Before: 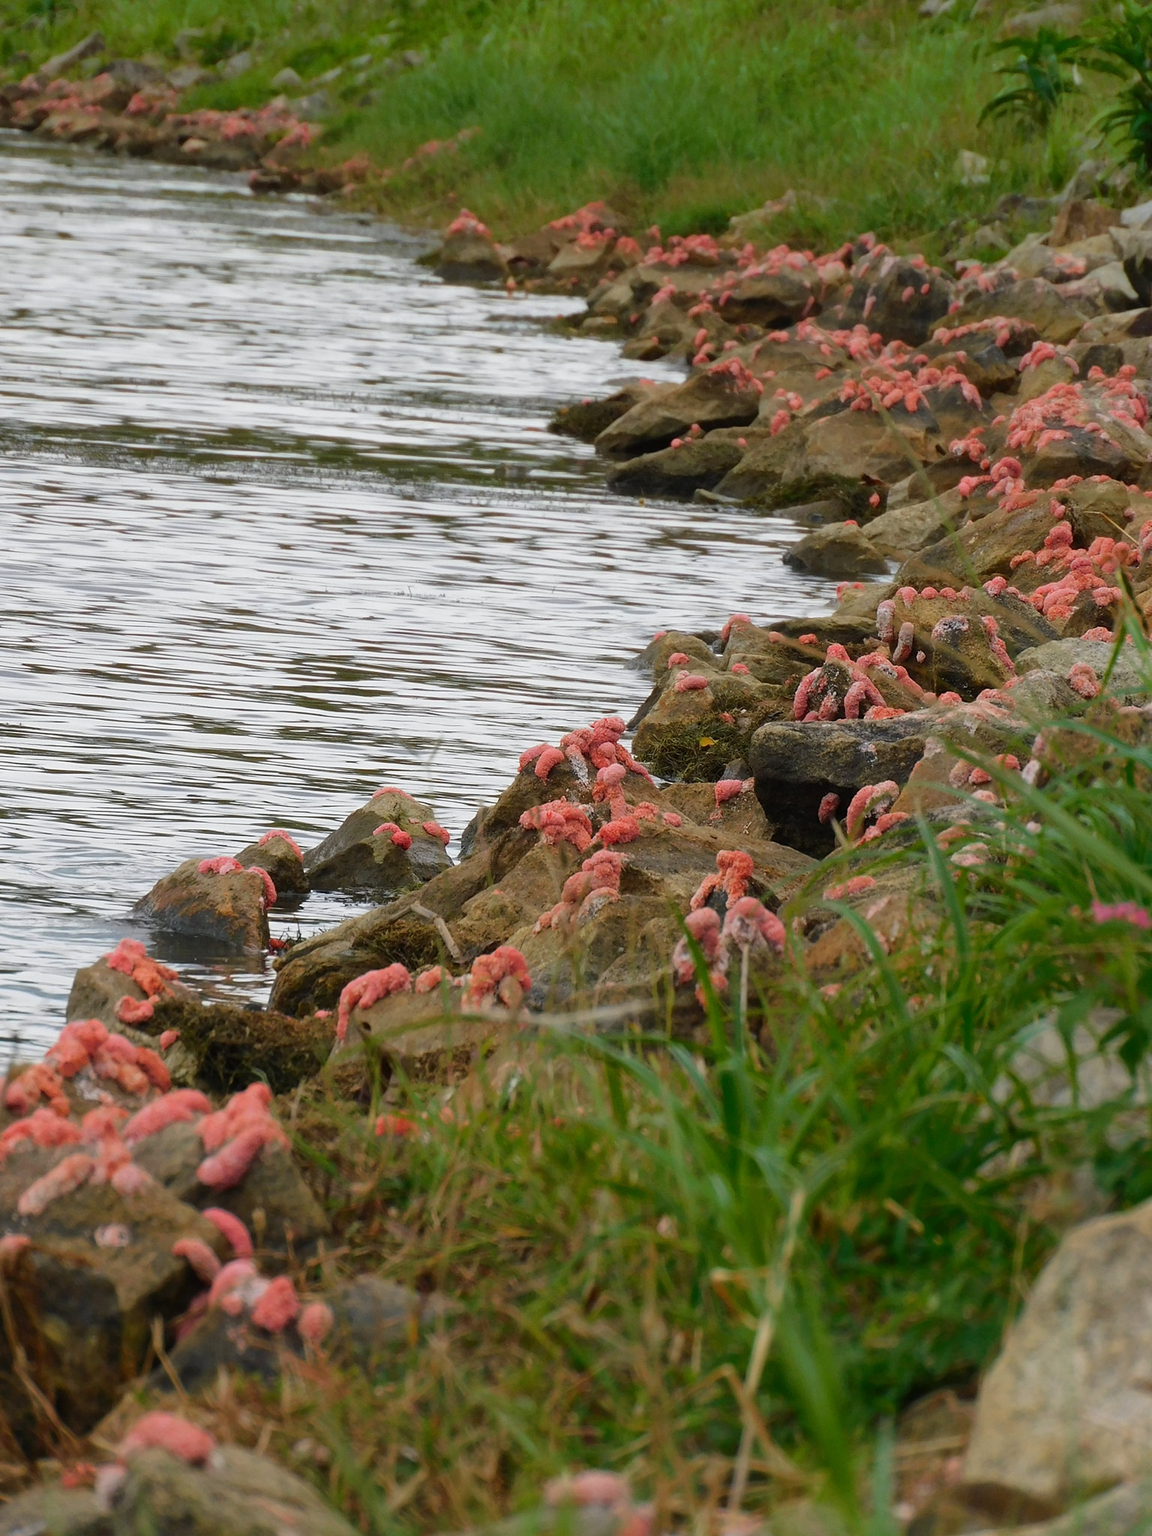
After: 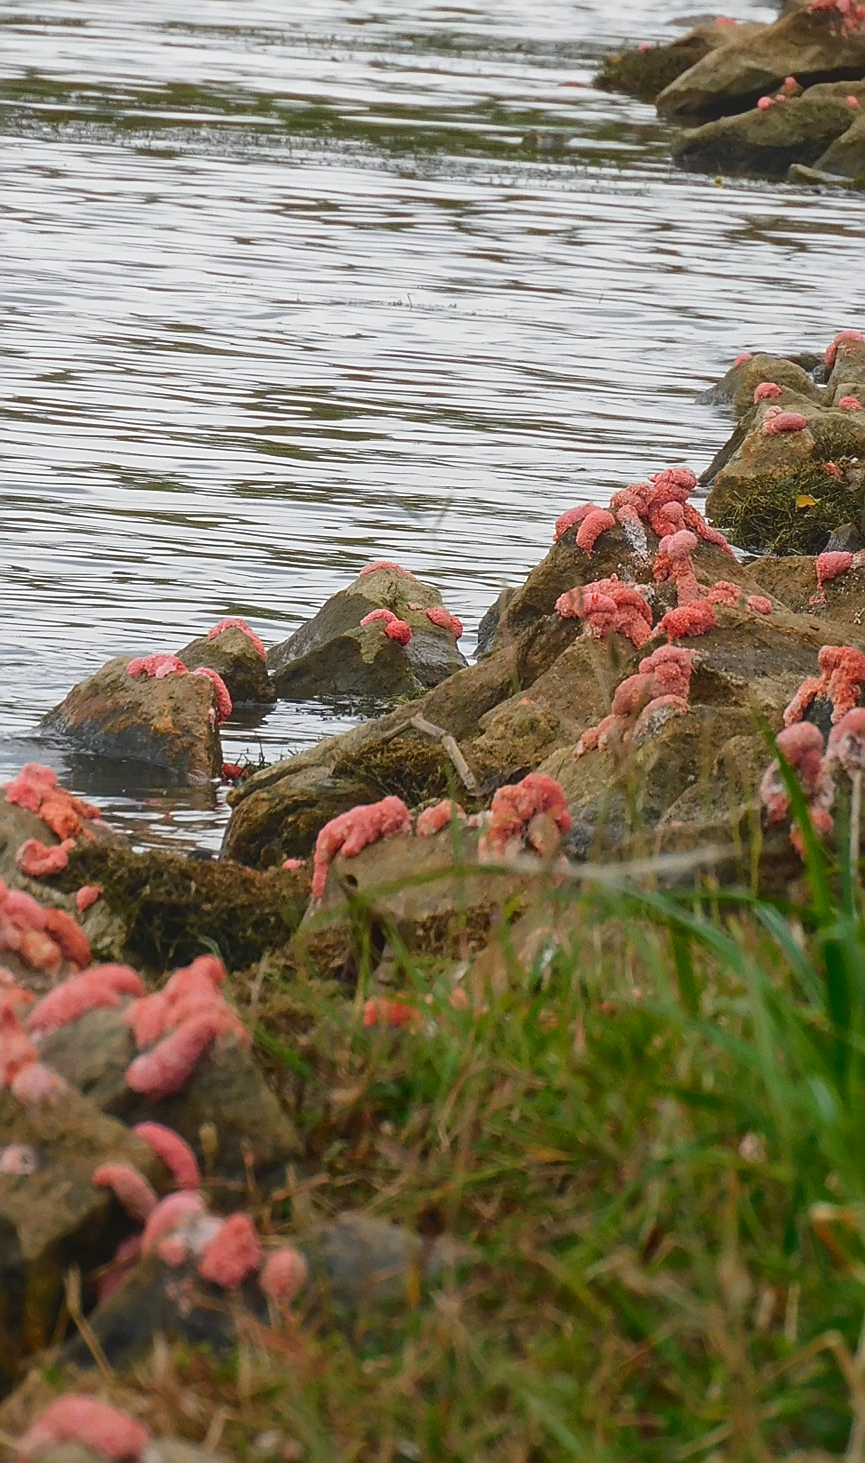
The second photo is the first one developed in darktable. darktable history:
sharpen: on, module defaults
local contrast: highlights 48%, shadows 0%, detail 100%
crop: left 8.966%, top 23.852%, right 34.699%, bottom 4.703%
contrast brightness saturation: contrast 0.14
